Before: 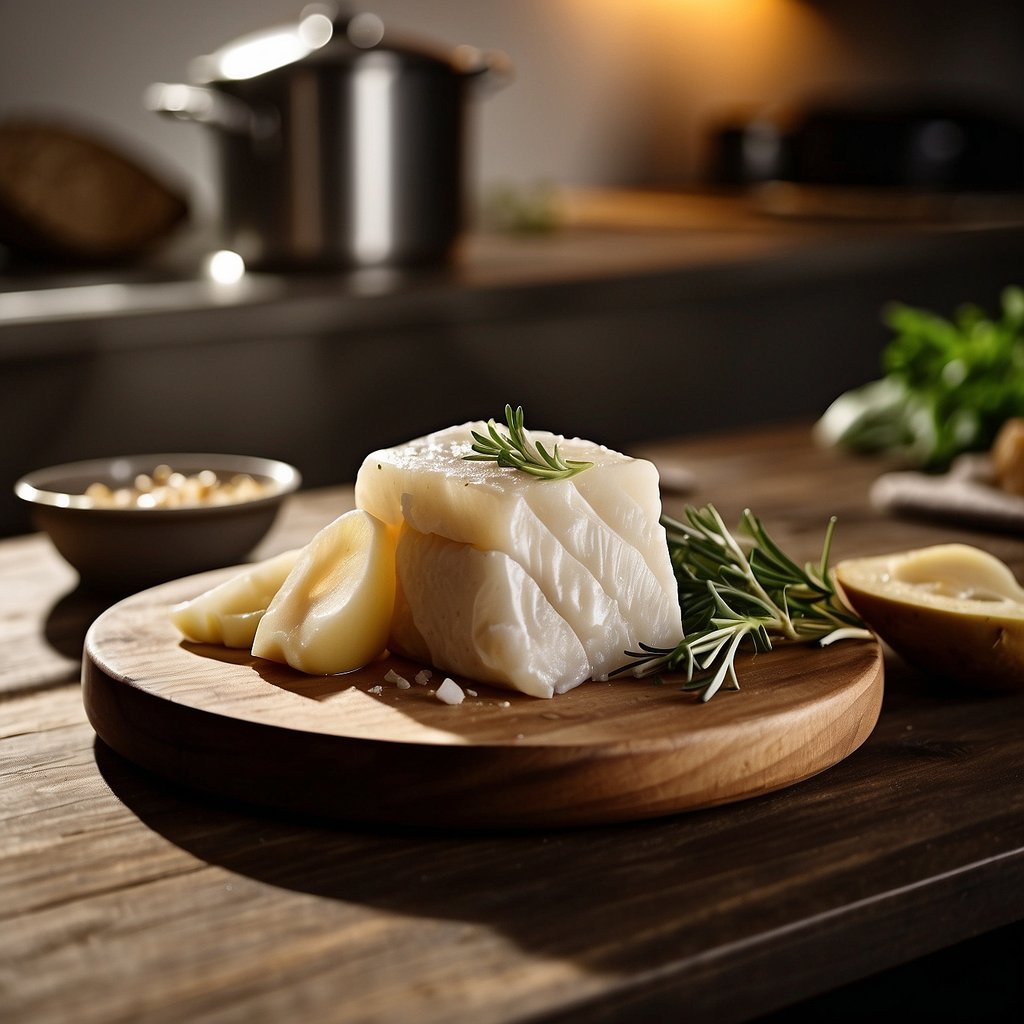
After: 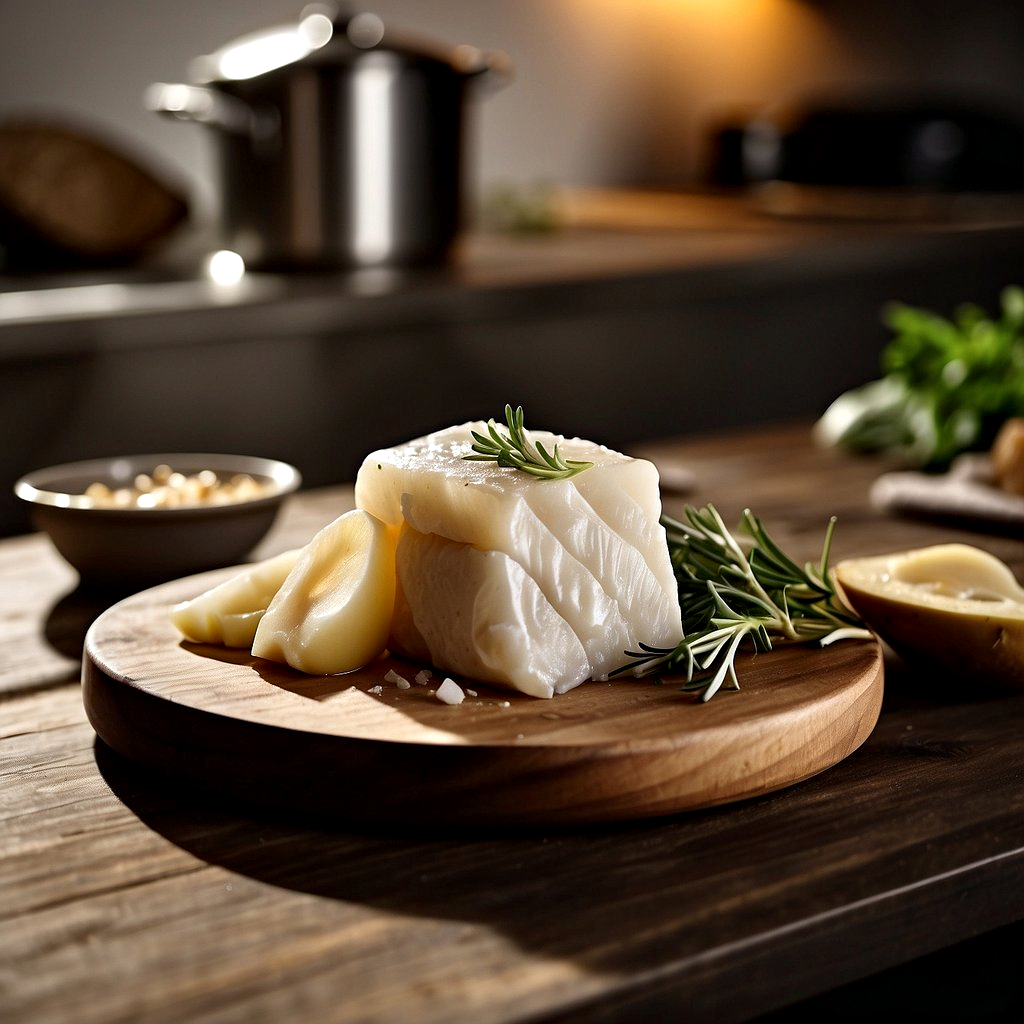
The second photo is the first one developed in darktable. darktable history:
contrast equalizer: octaves 7, y [[0.6 ×6], [0.55 ×6], [0 ×6], [0 ×6], [0 ×6]], mix 0.35
exposure: compensate highlight preservation false
